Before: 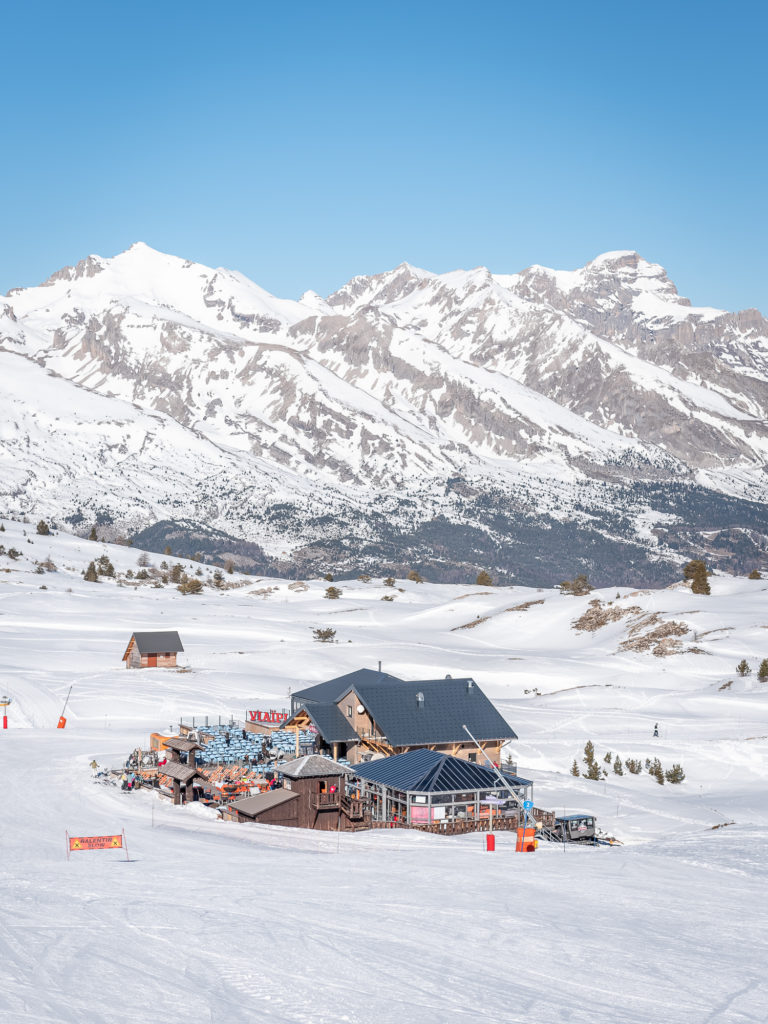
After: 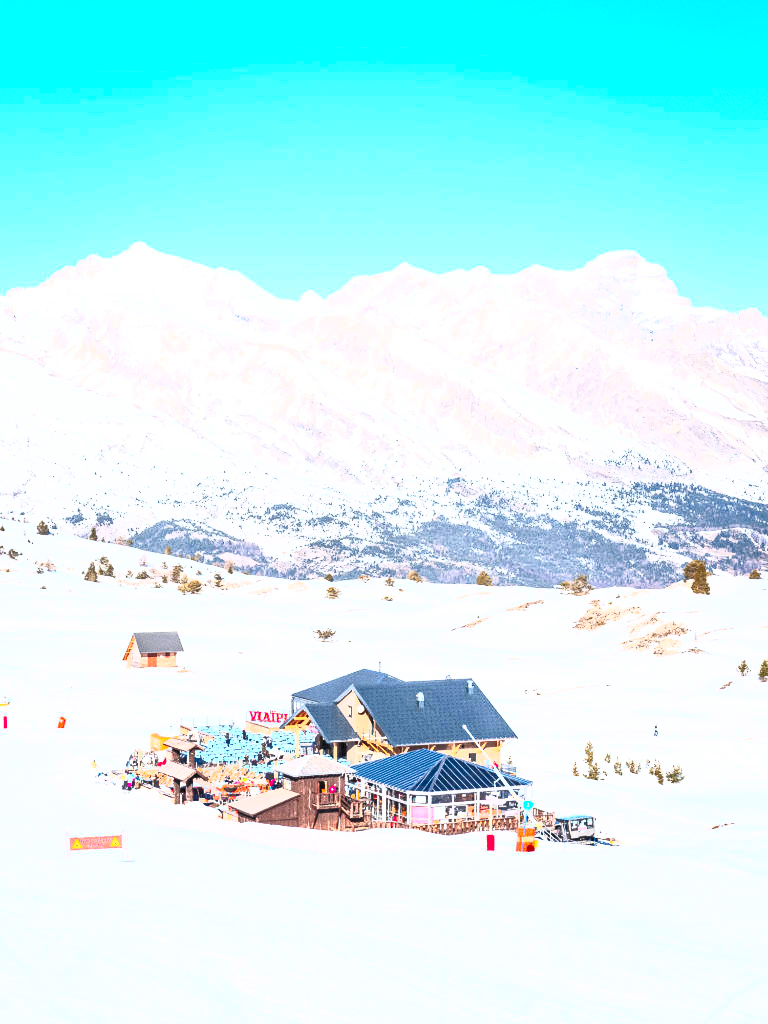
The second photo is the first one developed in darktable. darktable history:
contrast brightness saturation: contrast 1, brightness 1, saturation 1
white balance: red 1, blue 1
grain: coarseness 0.09 ISO
